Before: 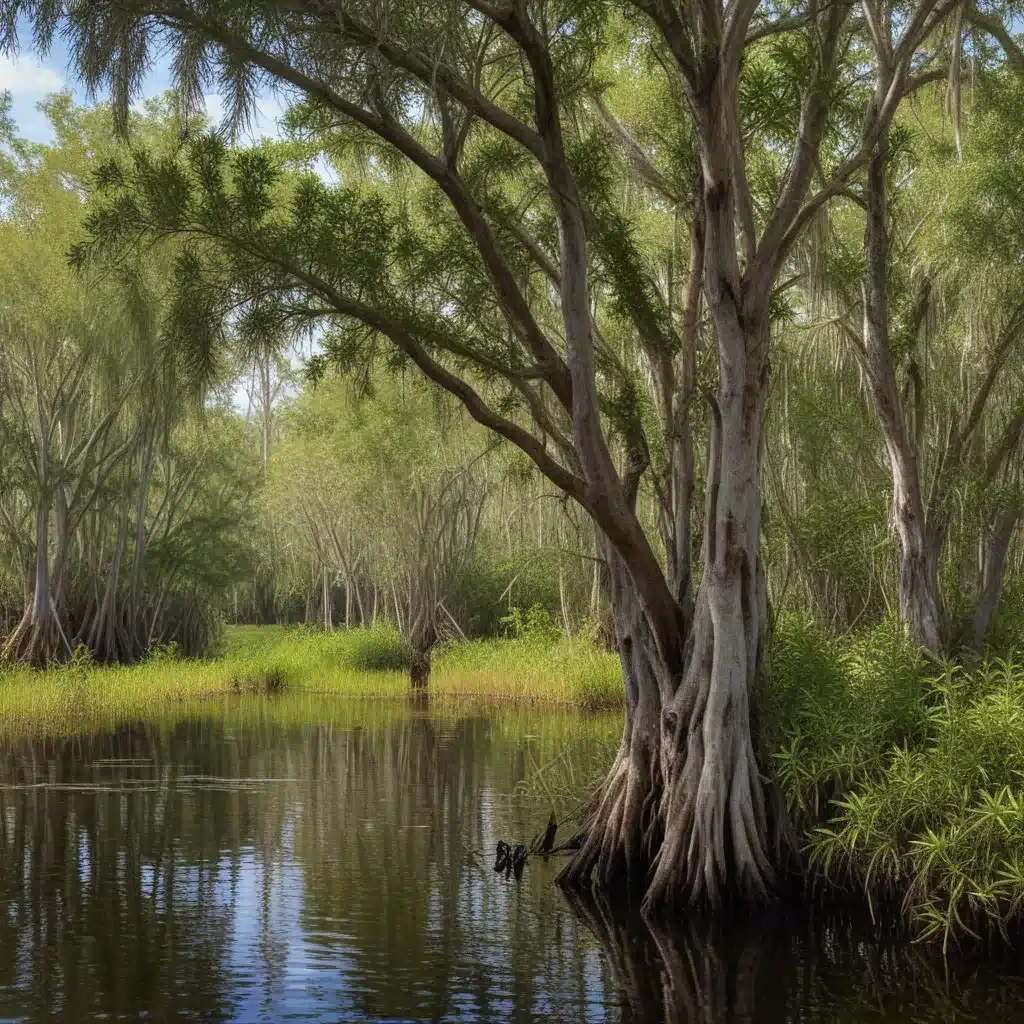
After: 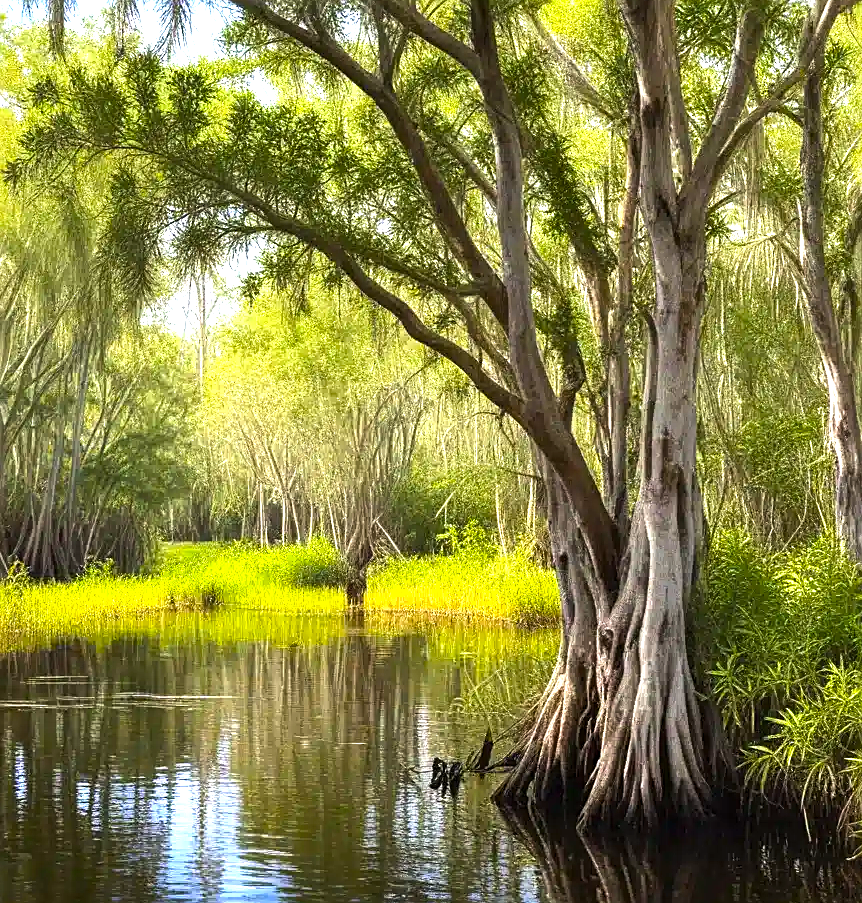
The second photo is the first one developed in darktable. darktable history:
crop: left 6.255%, top 8.181%, right 9.537%, bottom 3.626%
exposure: black level correction 0, exposure 1.106 EV, compensate exposure bias true, compensate highlight preservation false
sharpen: on, module defaults
color balance rgb: perceptual saturation grading › global saturation 29.387%, perceptual brilliance grading › highlights 12.909%, perceptual brilliance grading › mid-tones 7.753%, perceptual brilliance grading › shadows -18.031%, global vibrance 14.427%
